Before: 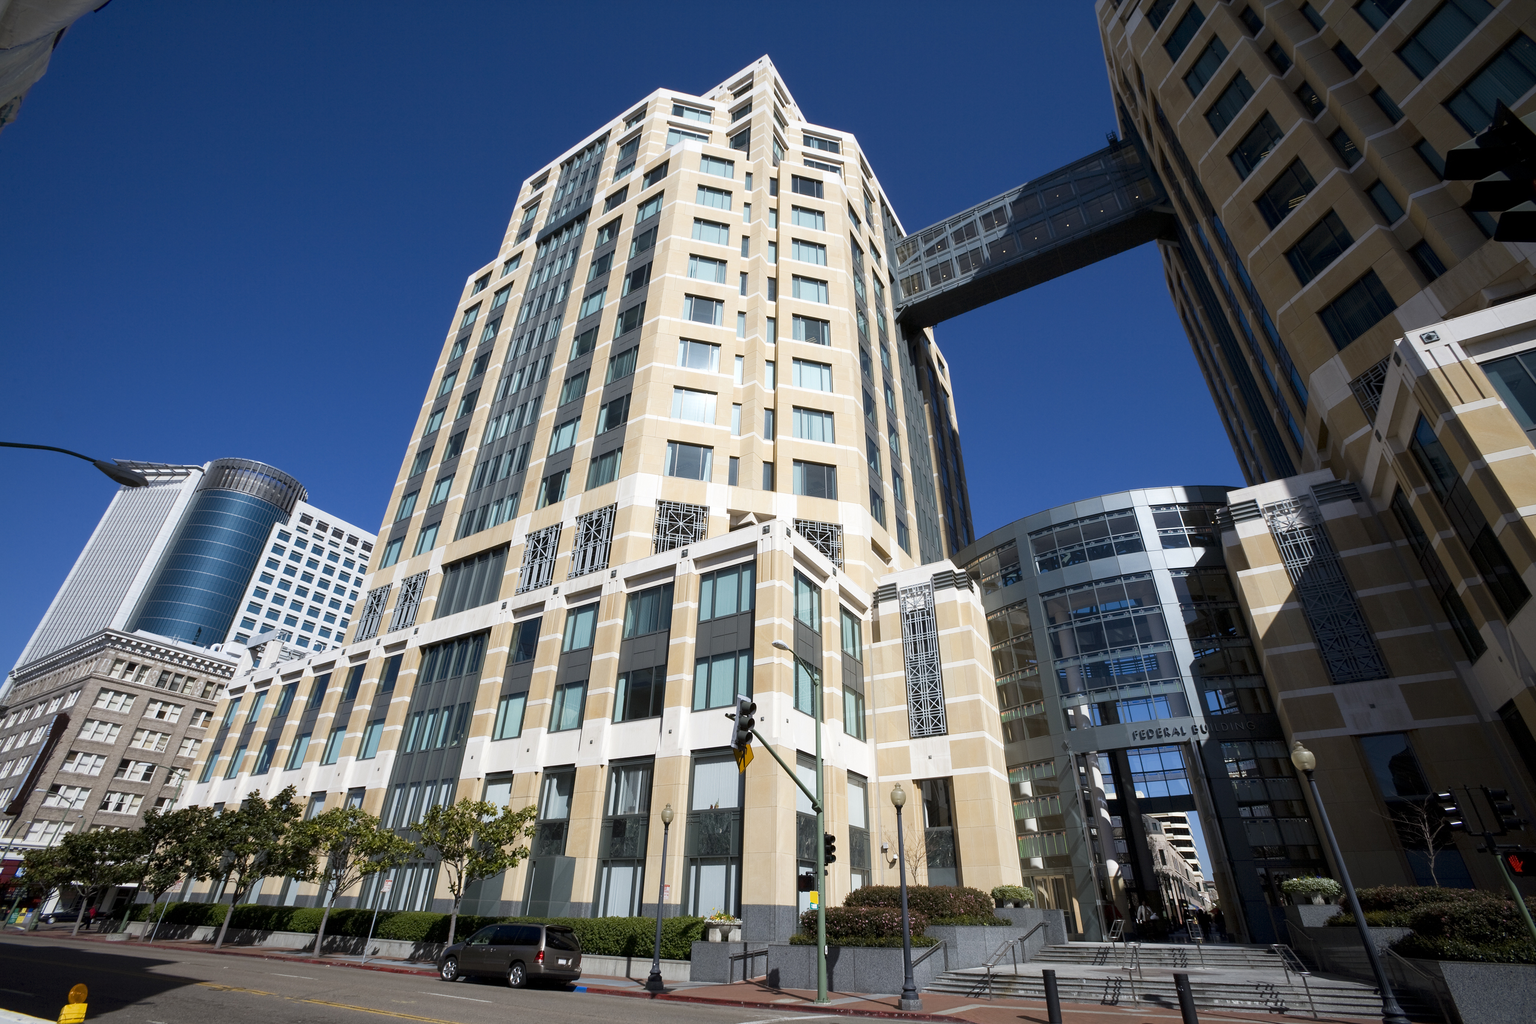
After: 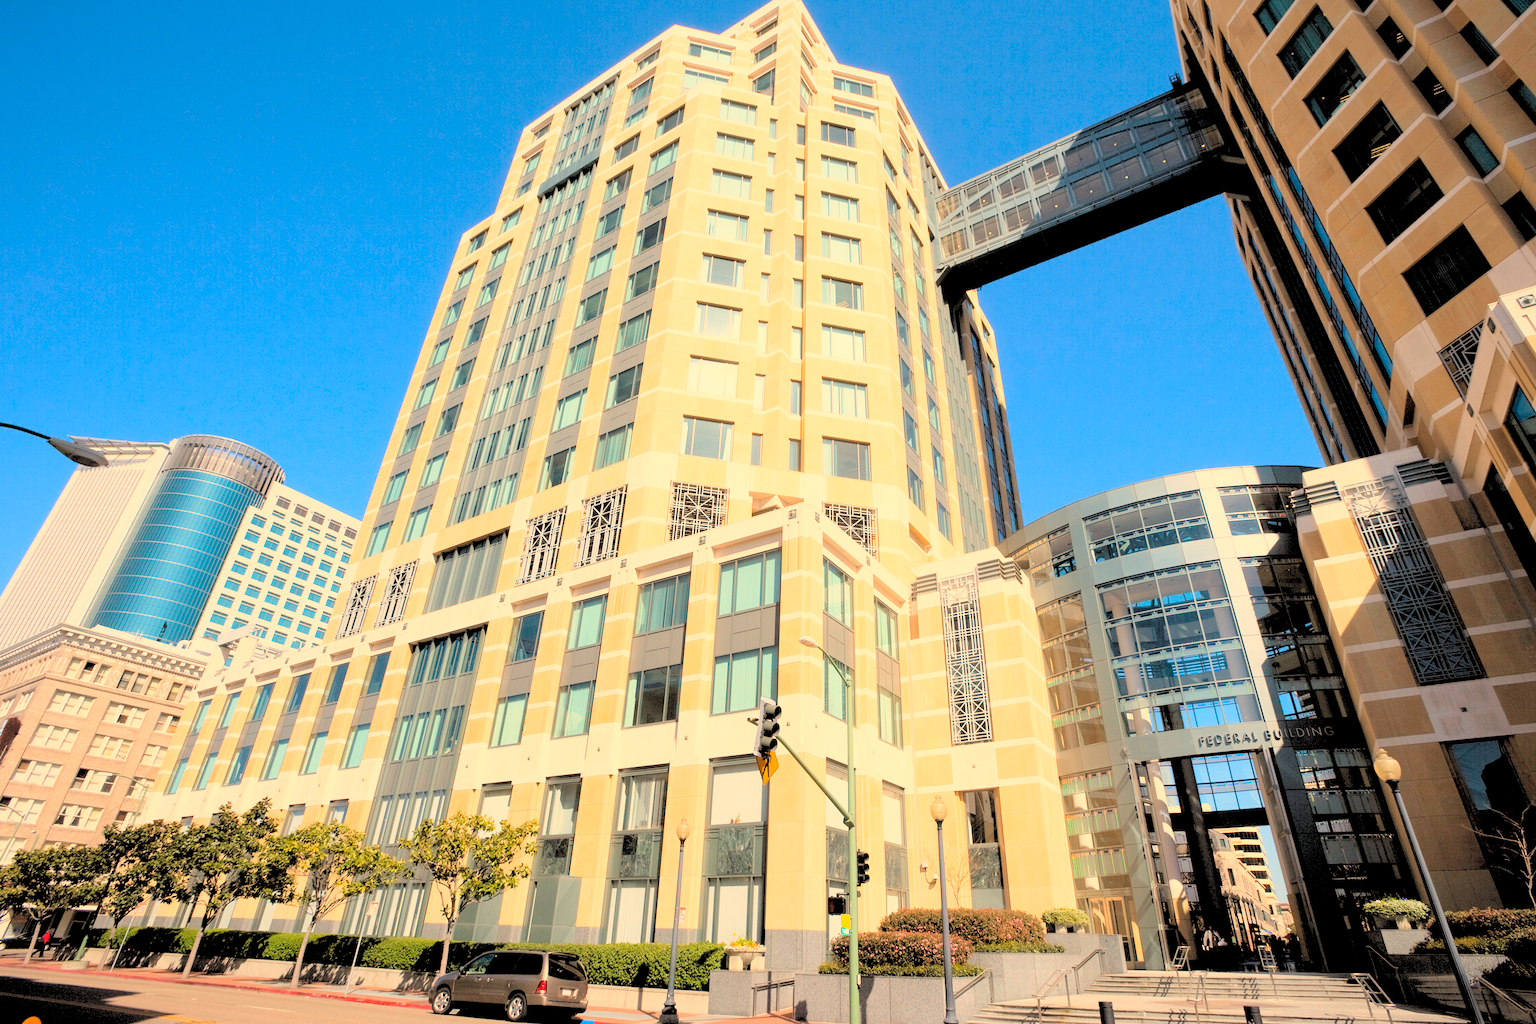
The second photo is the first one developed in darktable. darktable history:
white balance: red 1.138, green 0.996, blue 0.812
tone equalizer: -8 EV -0.417 EV, -7 EV -0.389 EV, -6 EV -0.333 EV, -5 EV -0.222 EV, -3 EV 0.222 EV, -2 EV 0.333 EV, -1 EV 0.389 EV, +0 EV 0.417 EV, edges refinement/feathering 500, mask exposure compensation -1.57 EV, preserve details no
global tonemap: drago (0.7, 100)
crop: left 3.305%, top 6.436%, right 6.389%, bottom 3.258%
levels: levels [0.072, 0.414, 0.976]
exposure: black level correction 0, exposure 0.9 EV, compensate exposure bias true, compensate highlight preservation false
